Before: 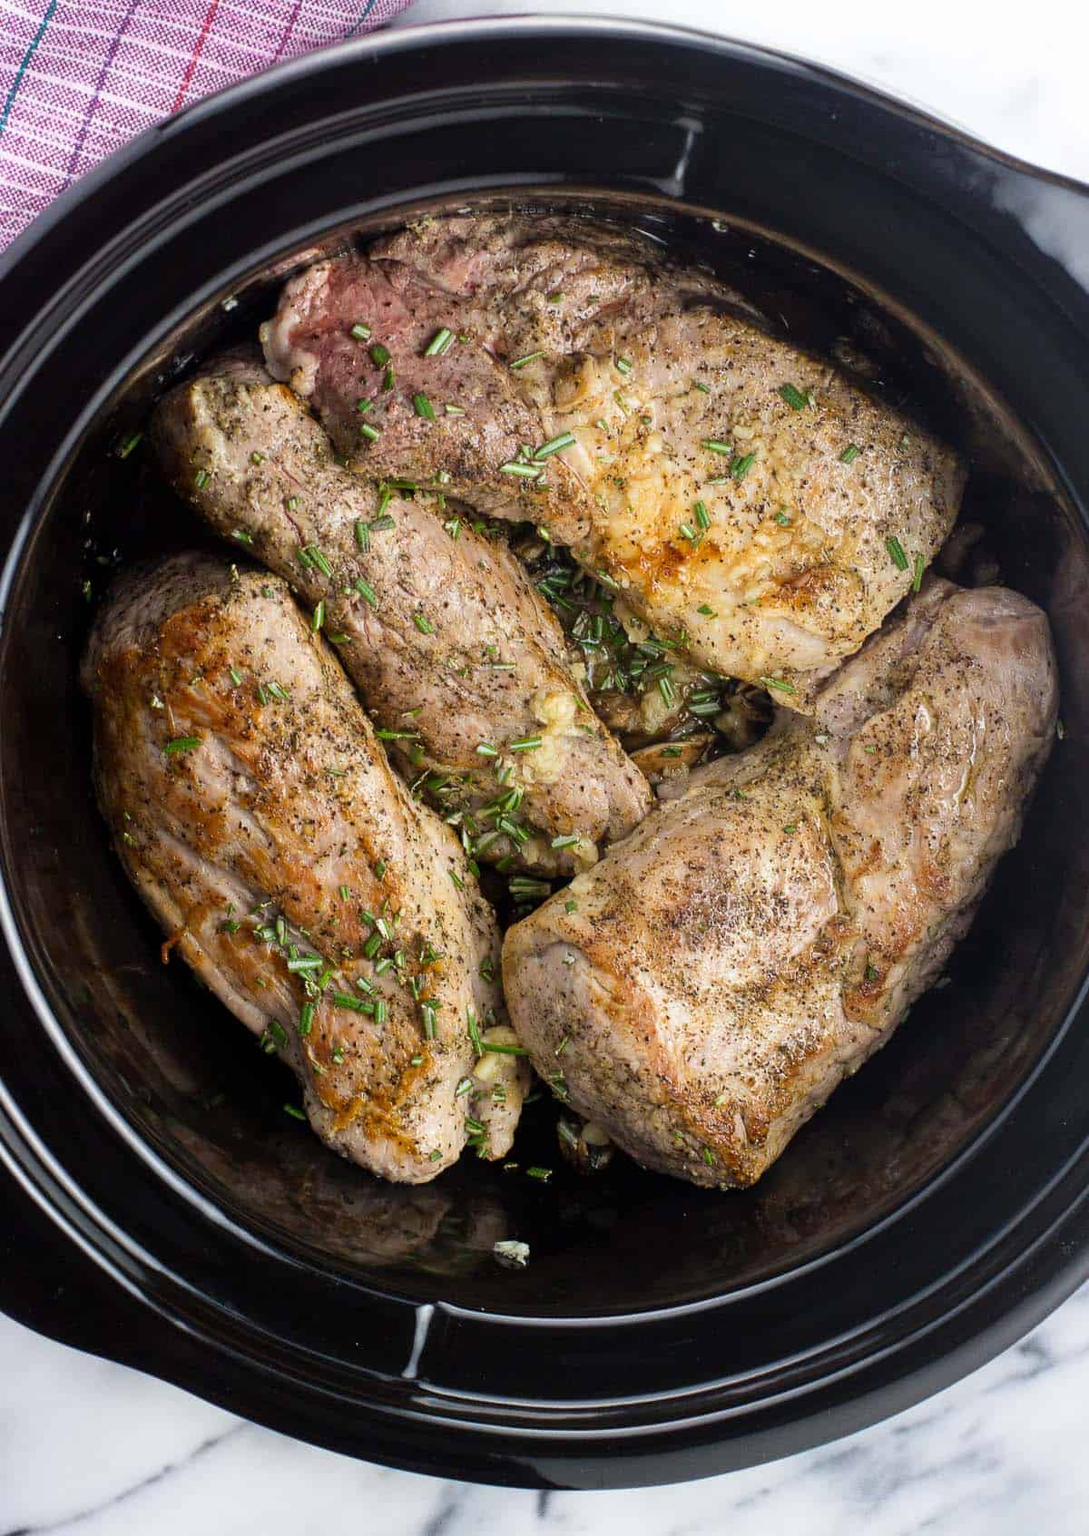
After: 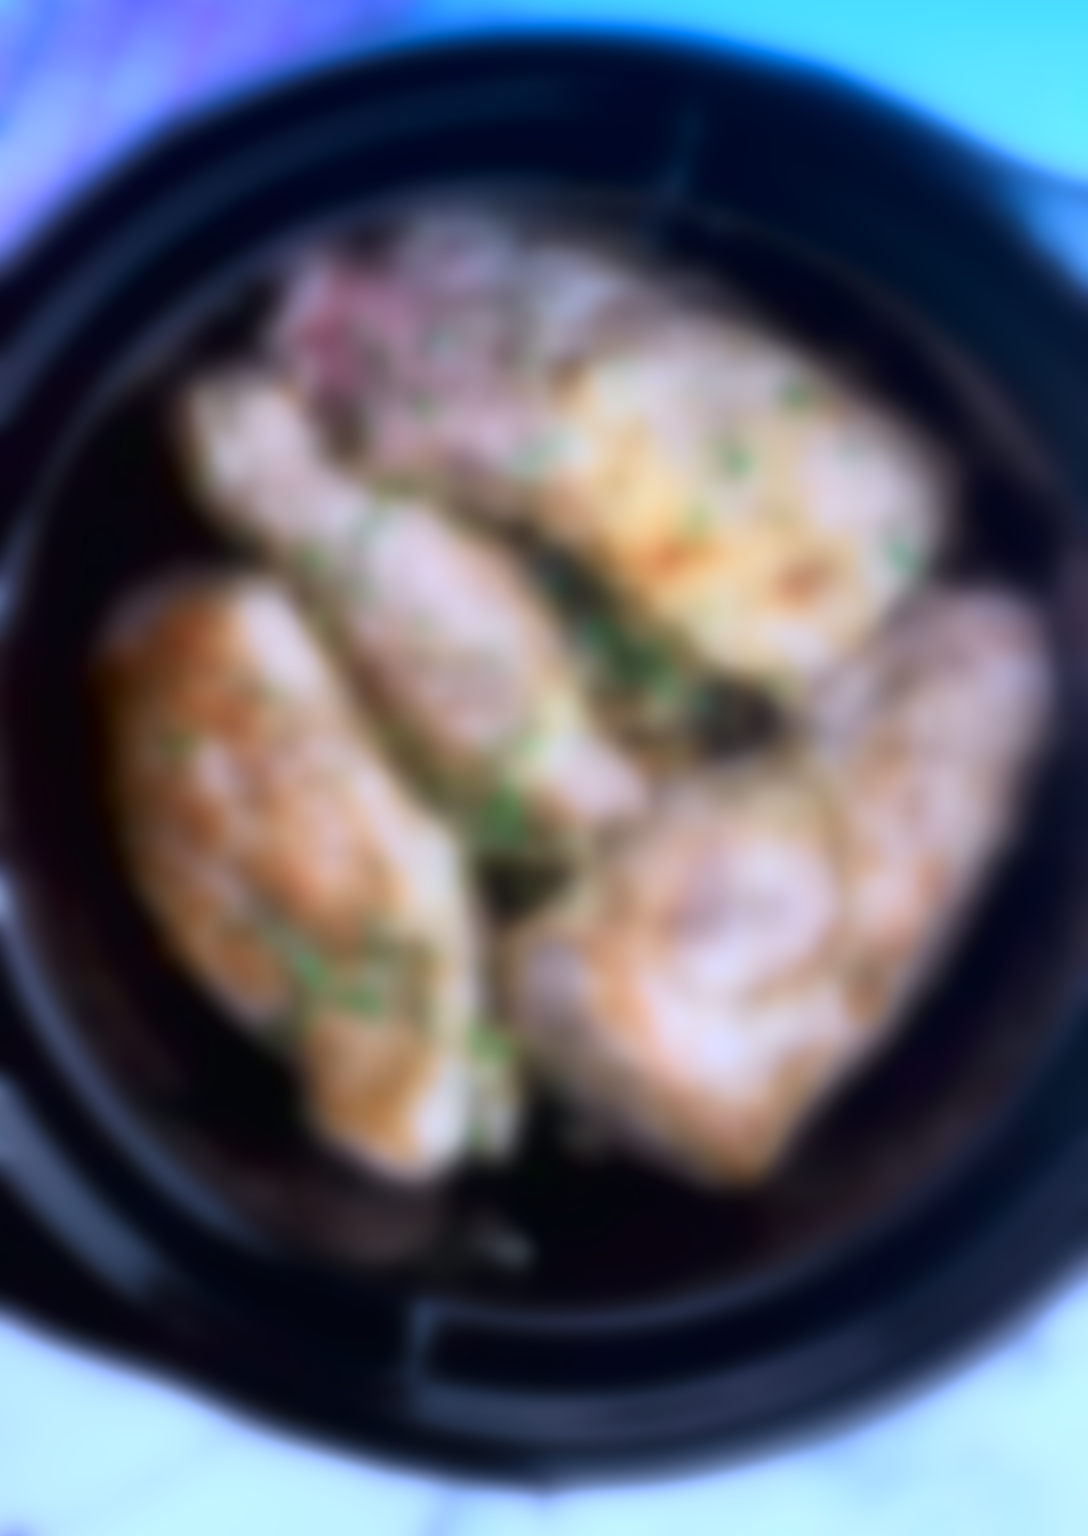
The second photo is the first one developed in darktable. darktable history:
graduated density: density 2.02 EV, hardness 44%, rotation 0.374°, offset 8.21, hue 208.8°, saturation 97%
color calibration: illuminant as shot in camera, adaptation linear Bradford (ICC v4), x 0.406, y 0.405, temperature 3570.35 K, saturation algorithm version 1 (2020)
lowpass: radius 16, unbound 0
tone curve: curves: ch0 [(0, 0.013) (0.054, 0.018) (0.205, 0.191) (0.289, 0.292) (0.39, 0.424) (0.493, 0.551) (0.647, 0.752) (0.796, 0.887) (1, 0.998)]; ch1 [(0, 0) (0.371, 0.339) (0.477, 0.452) (0.494, 0.495) (0.501, 0.501) (0.51, 0.516) (0.54, 0.557) (0.572, 0.605) (0.625, 0.687) (0.774, 0.841) (1, 1)]; ch2 [(0, 0) (0.32, 0.281) (0.403, 0.399) (0.441, 0.428) (0.47, 0.469) (0.498, 0.496) (0.524, 0.543) (0.551, 0.579) (0.633, 0.665) (0.7, 0.711) (1, 1)], color space Lab, independent channels, preserve colors none
